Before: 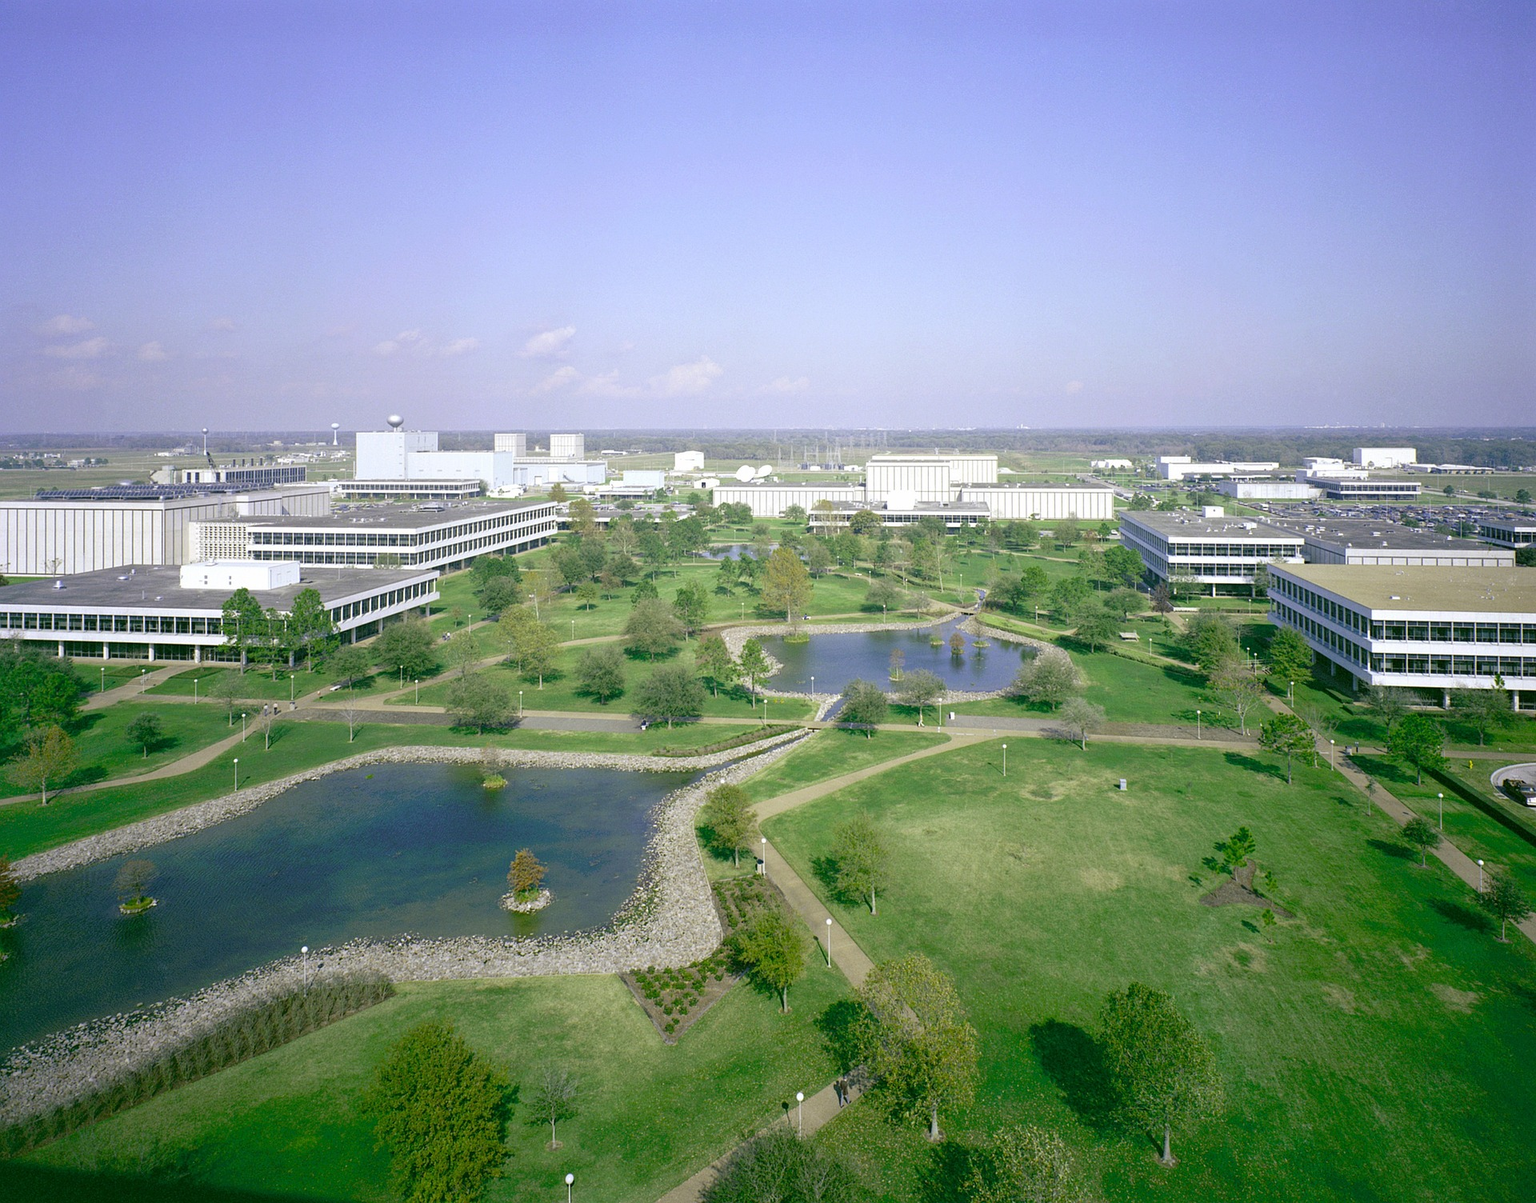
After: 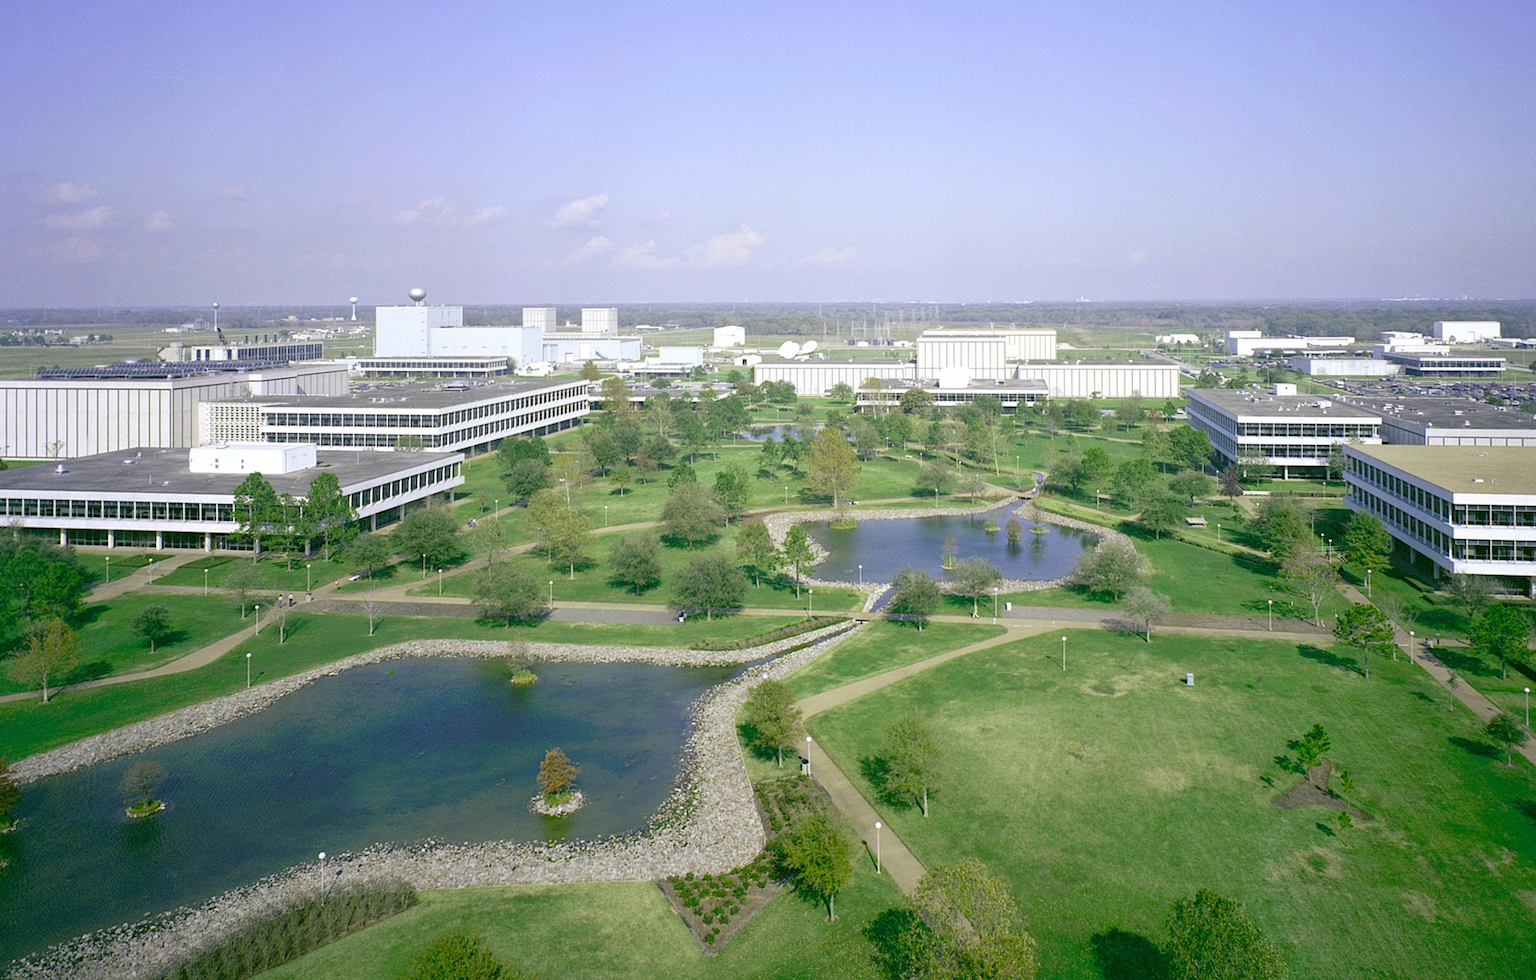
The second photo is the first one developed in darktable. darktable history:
crop and rotate: angle 0.094°, top 11.932%, right 5.492%, bottom 11.109%
